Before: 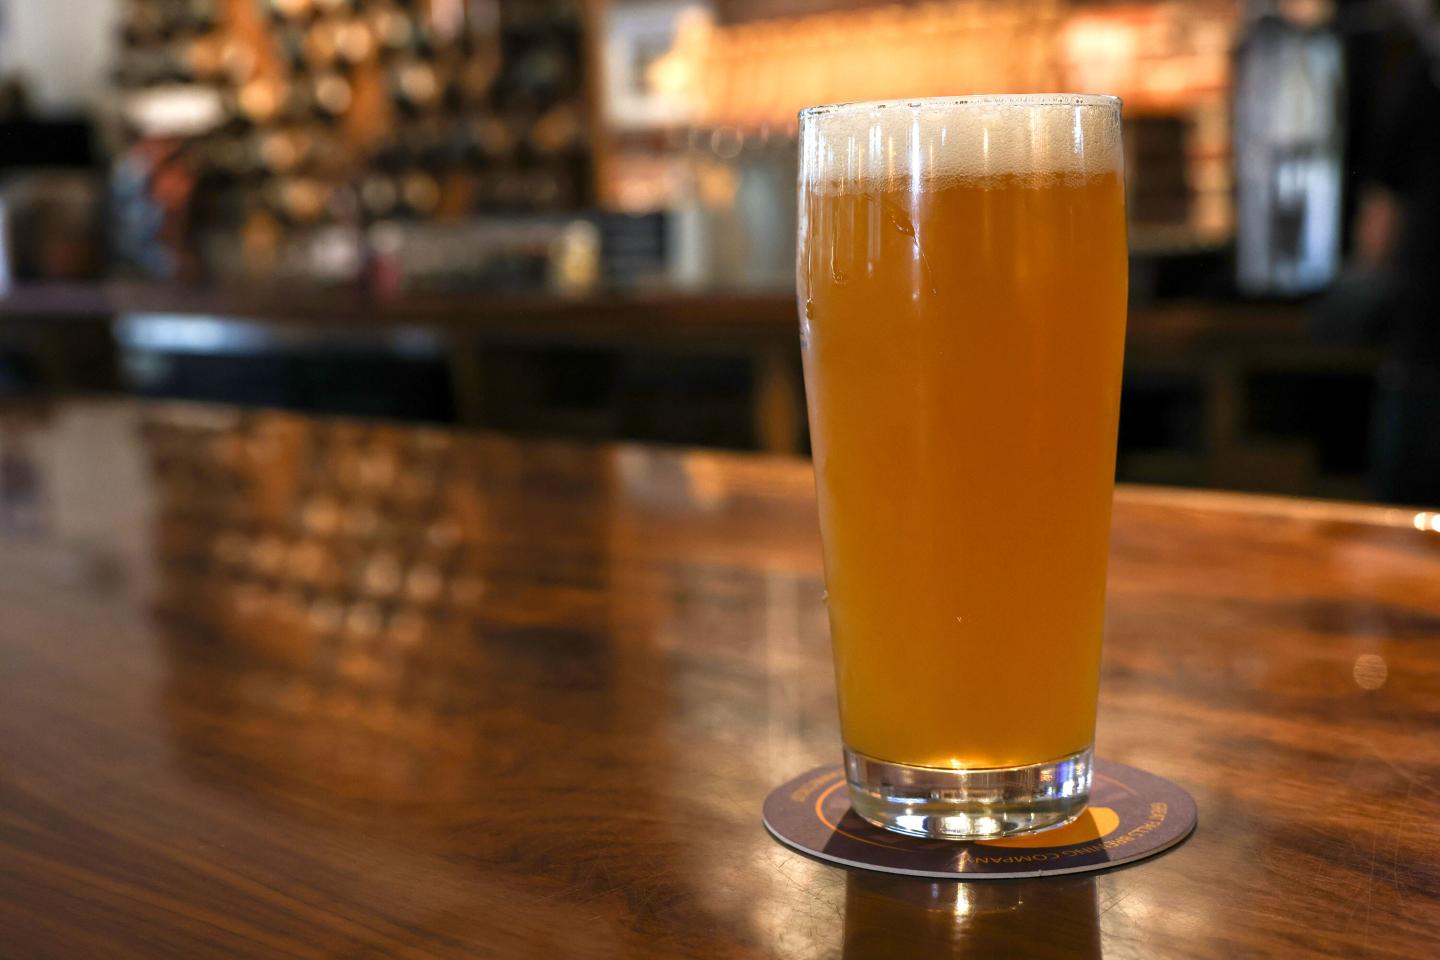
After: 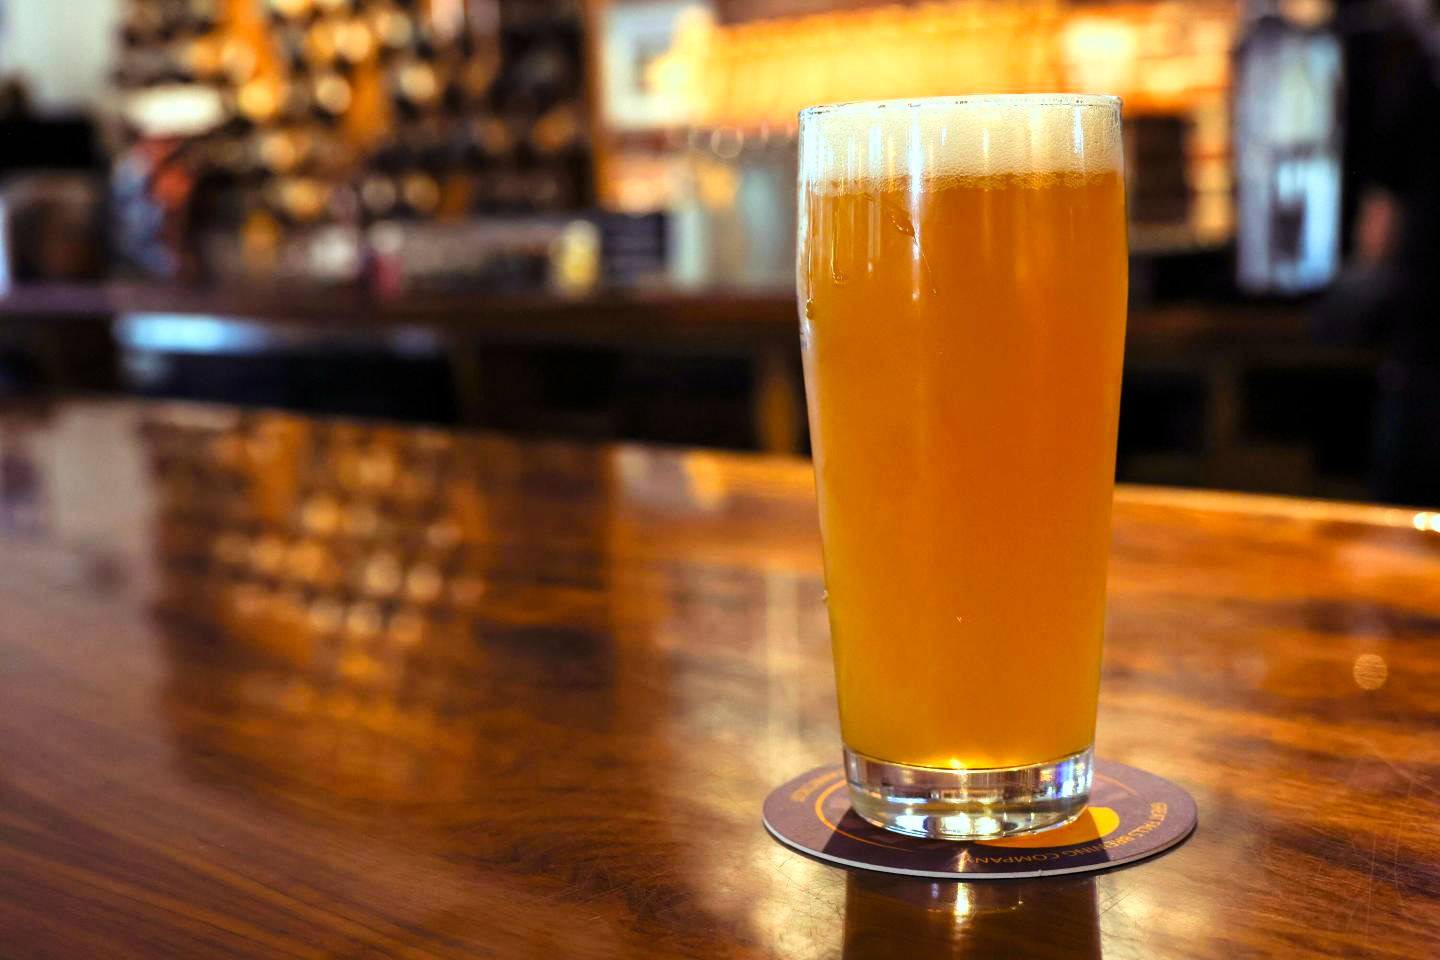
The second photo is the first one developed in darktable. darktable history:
tone curve: curves: ch0 [(0, 0) (0.004, 0.001) (0.133, 0.112) (0.325, 0.362) (0.832, 0.893) (1, 1)], color space Lab, linked channels, preserve colors none
color balance rgb: shadows lift › luminance 0.49%, shadows lift › chroma 6.83%, shadows lift › hue 300.29°, power › hue 208.98°, highlights gain › luminance 20.24%, highlights gain › chroma 2.73%, highlights gain › hue 173.85°, perceptual saturation grading › global saturation 18.05%
